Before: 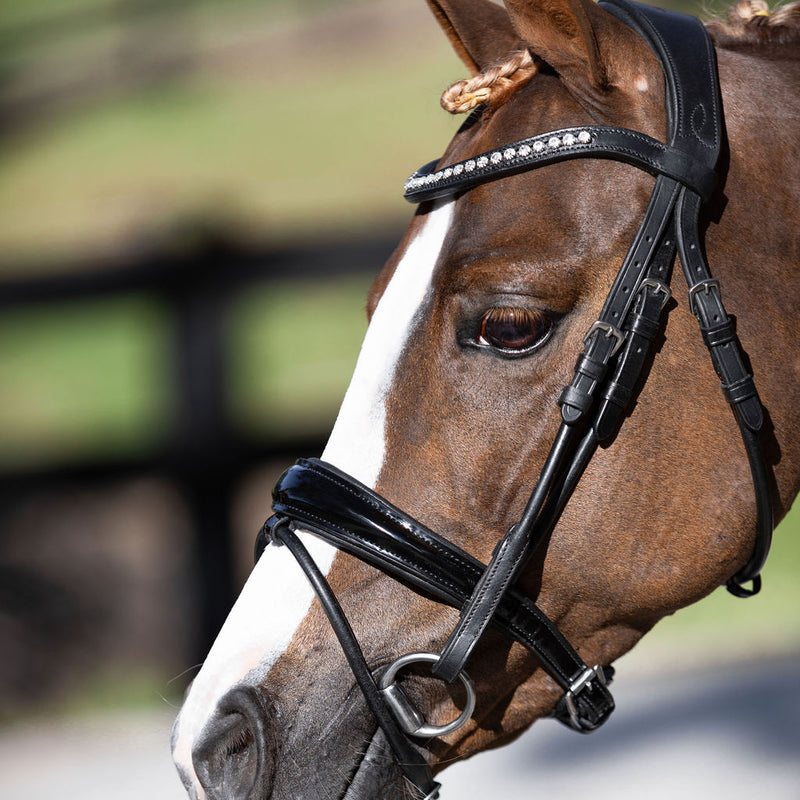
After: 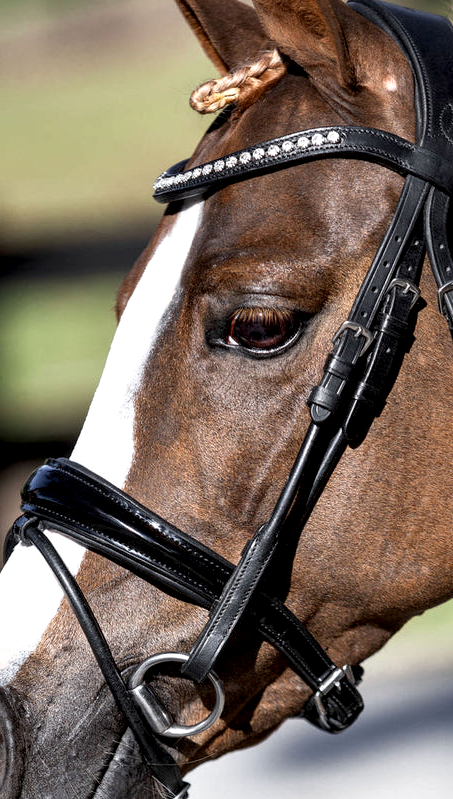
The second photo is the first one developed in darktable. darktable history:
crop: left 31.458%, top 0%, right 11.876%
local contrast: detail 135%, midtone range 0.75
